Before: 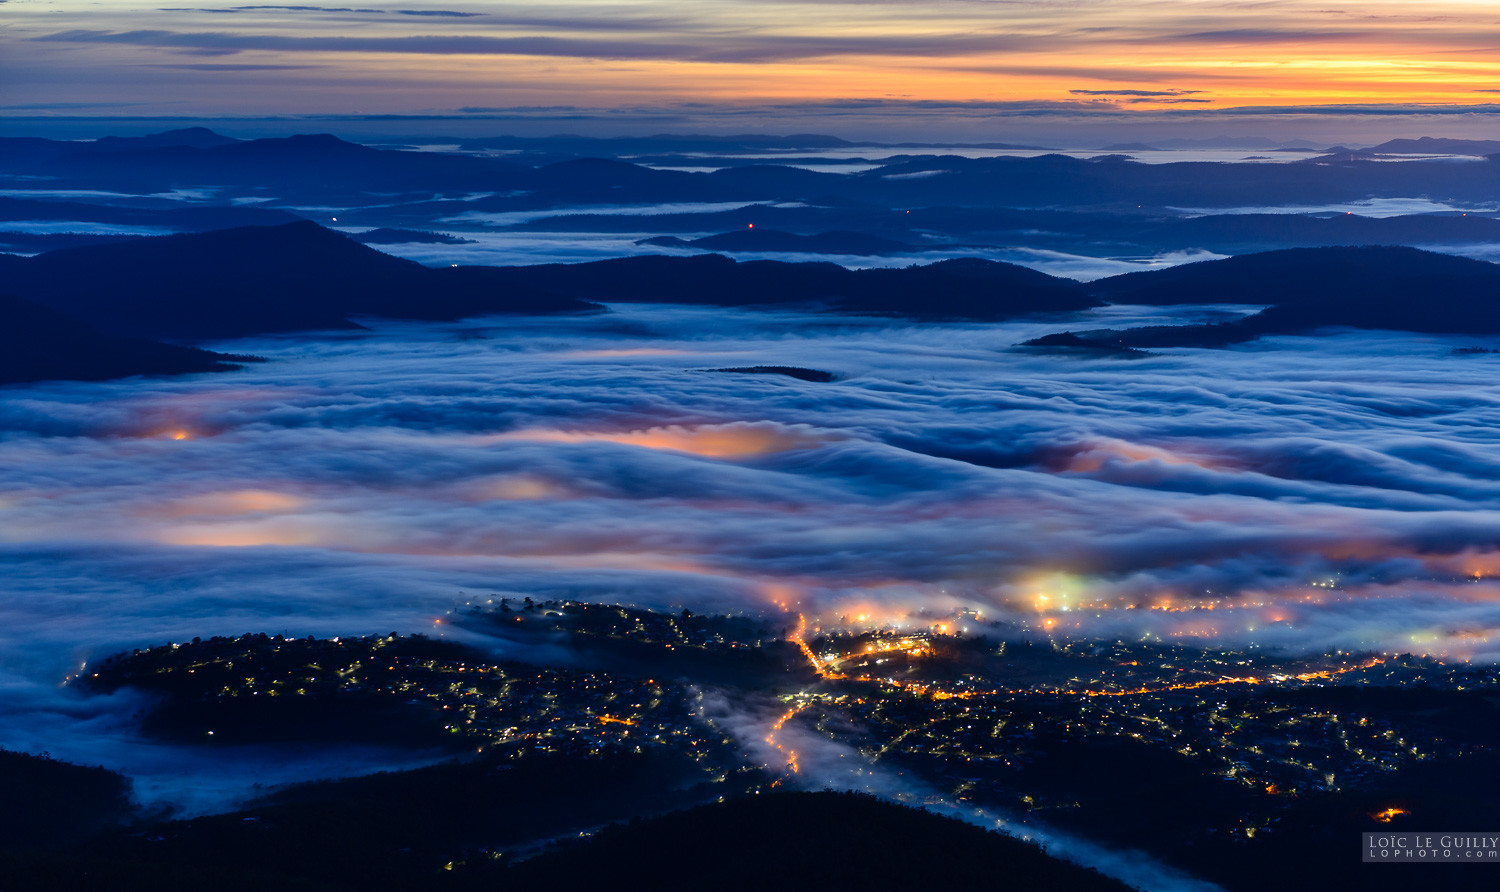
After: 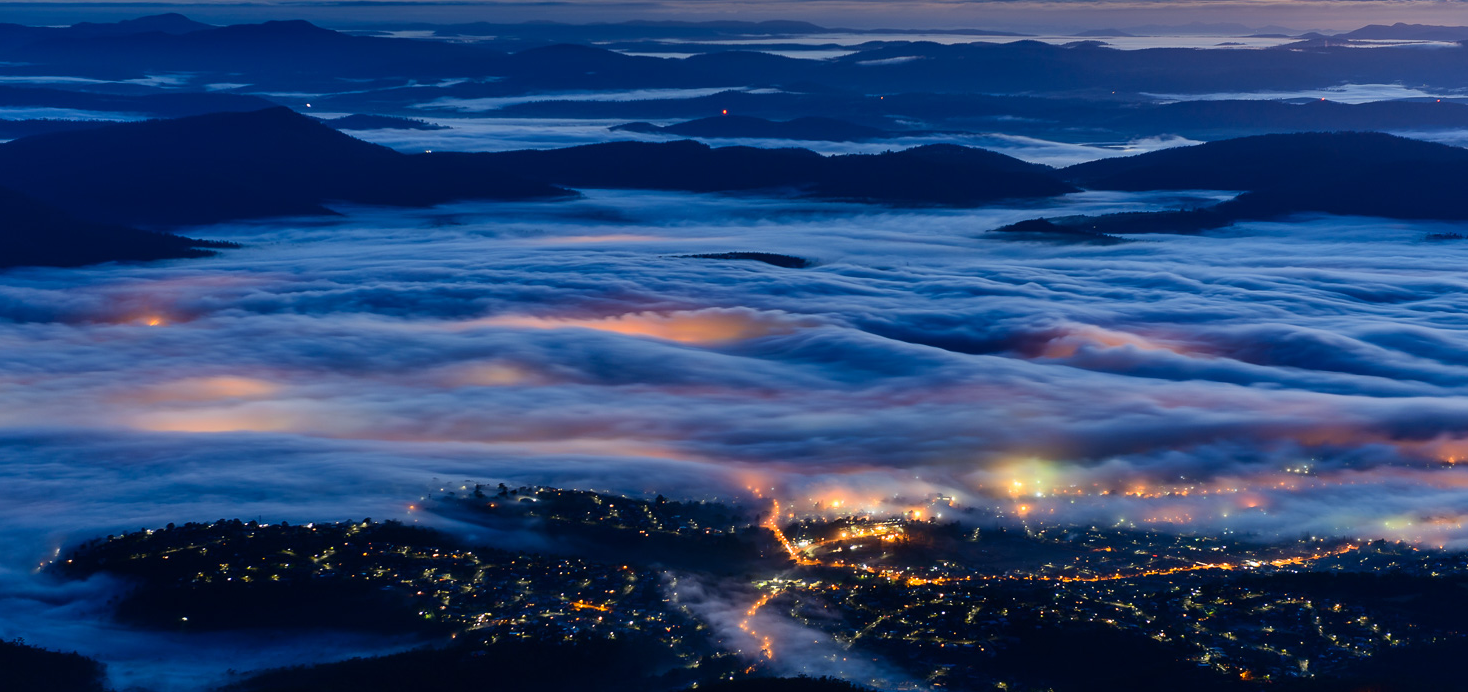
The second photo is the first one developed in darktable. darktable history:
crop and rotate: left 1.816%, top 12.873%, right 0.259%, bottom 9.488%
